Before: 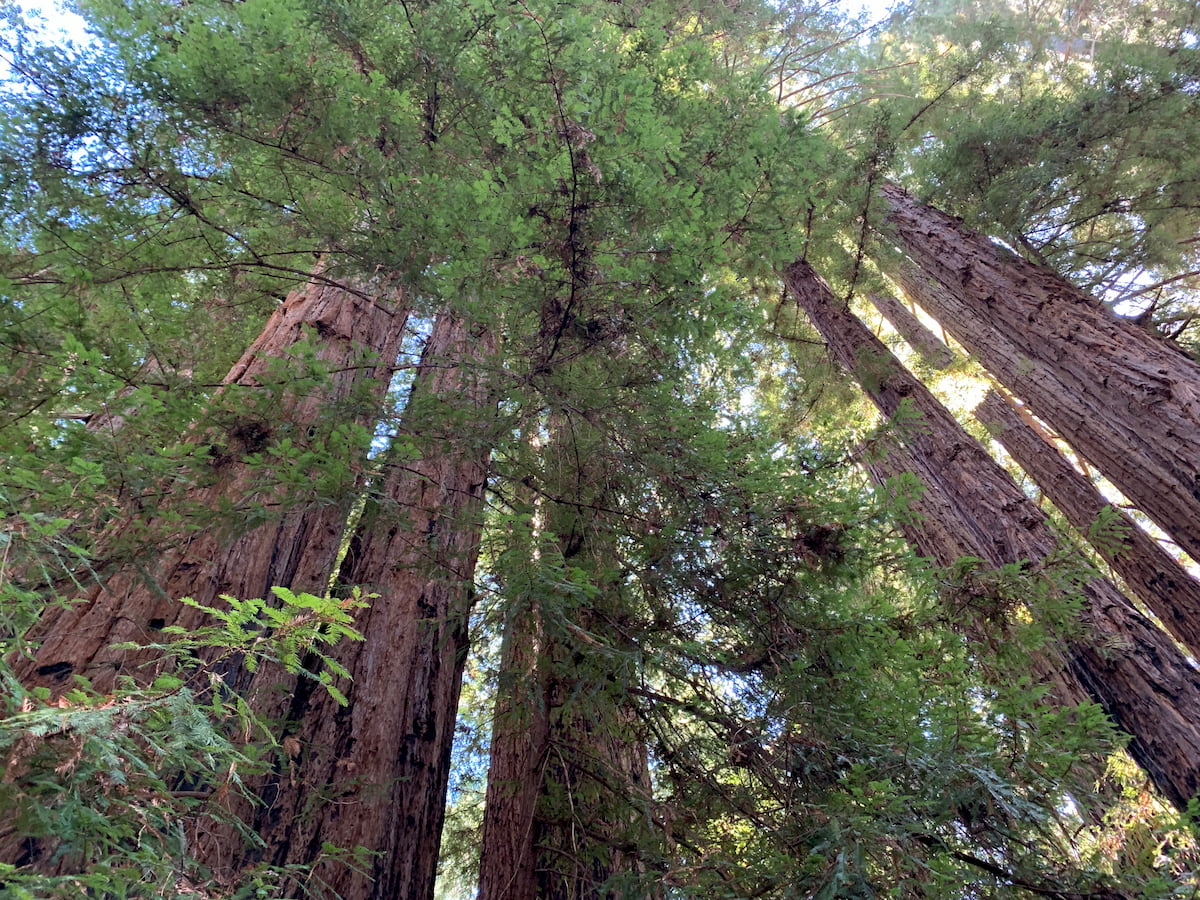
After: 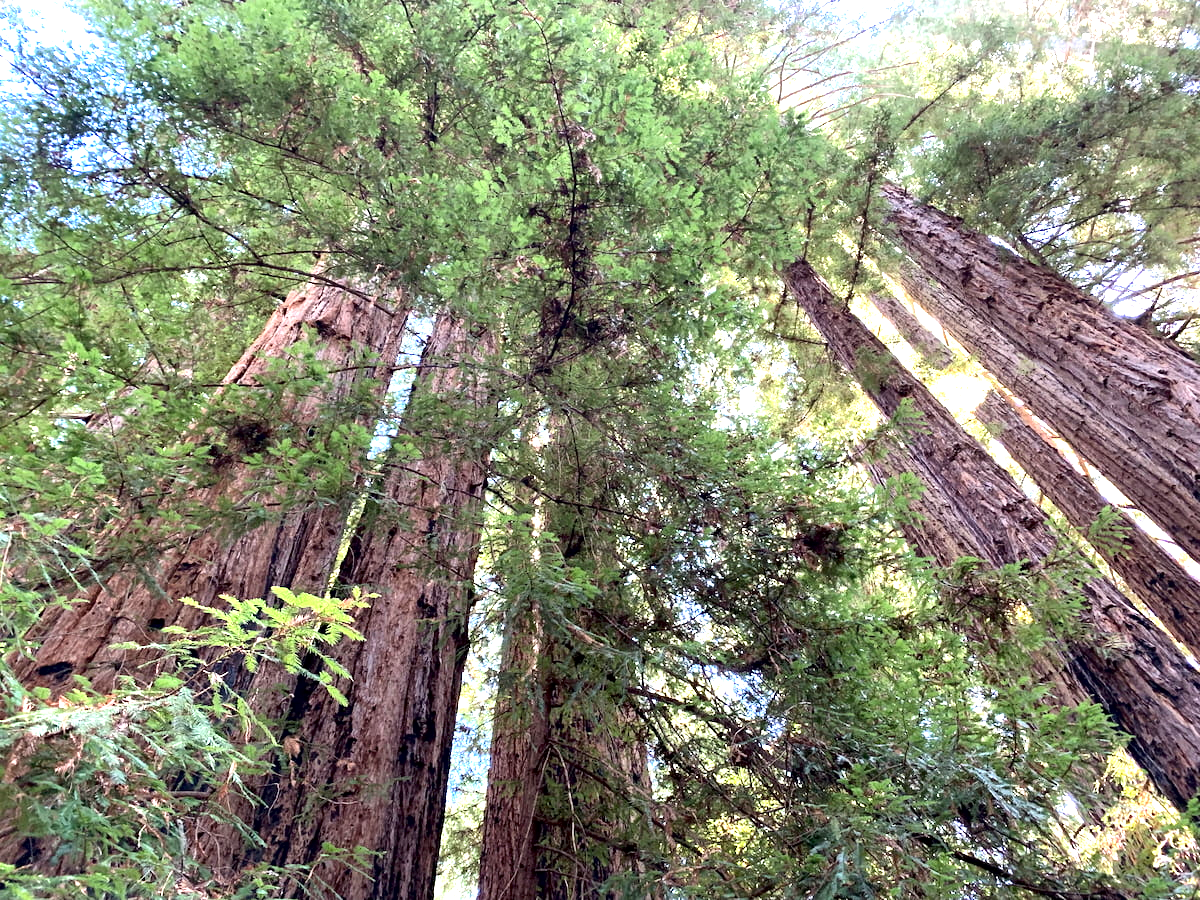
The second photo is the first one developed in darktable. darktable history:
local contrast: mode bilateral grid, contrast 99, coarseness 100, detail 165%, midtone range 0.2
exposure: black level correction 0, exposure 1.105 EV, compensate exposure bias true, compensate highlight preservation false
